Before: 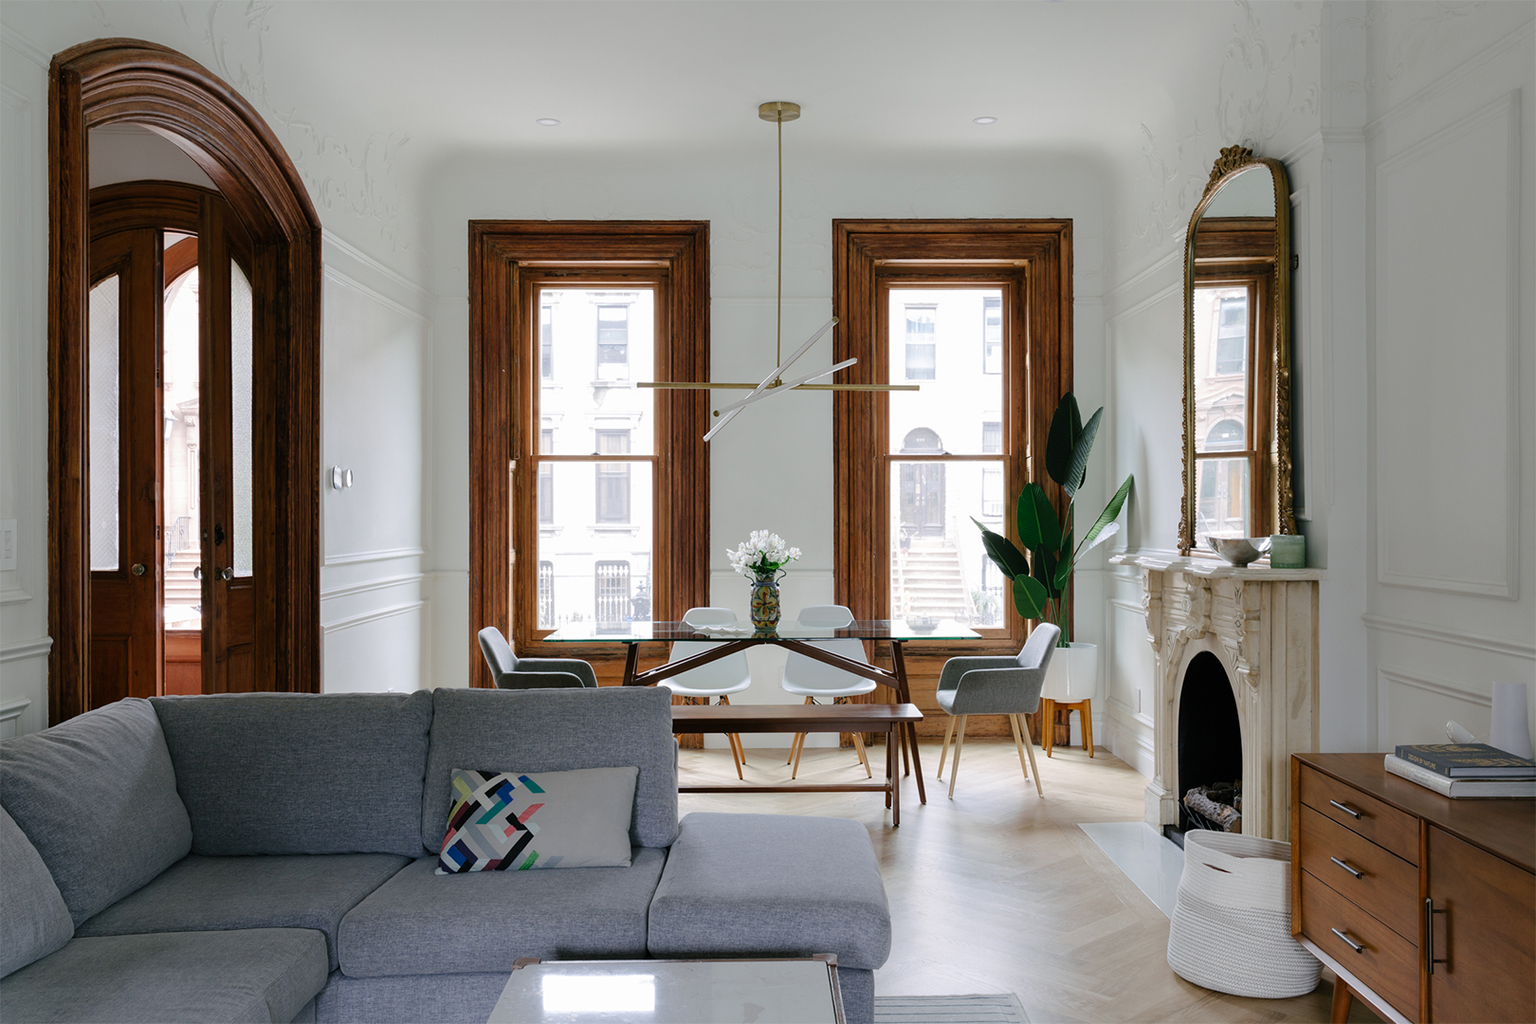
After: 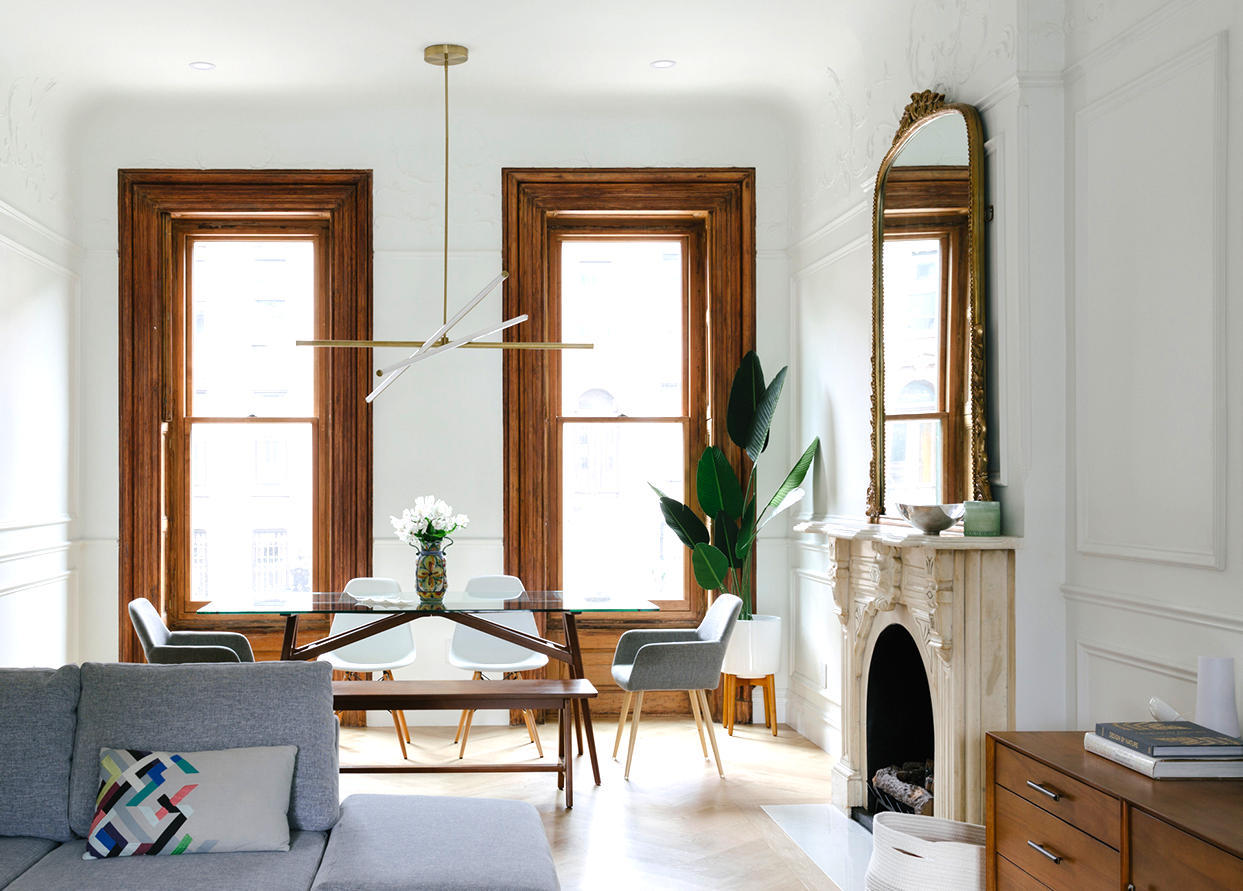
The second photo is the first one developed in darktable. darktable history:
local contrast: mode bilateral grid, contrast 99, coarseness 99, detail 93%, midtone range 0.2
exposure: black level correction 0, exposure 0.199 EV, compensate highlight preservation false
crop: left 23.252%, top 5.867%, bottom 11.553%
color balance rgb: highlights gain › luminance 9.725%, perceptual saturation grading › global saturation 0.638%, perceptual brilliance grading › global brilliance 18.445%, global vibrance 16.419%, saturation formula JzAzBz (2021)
